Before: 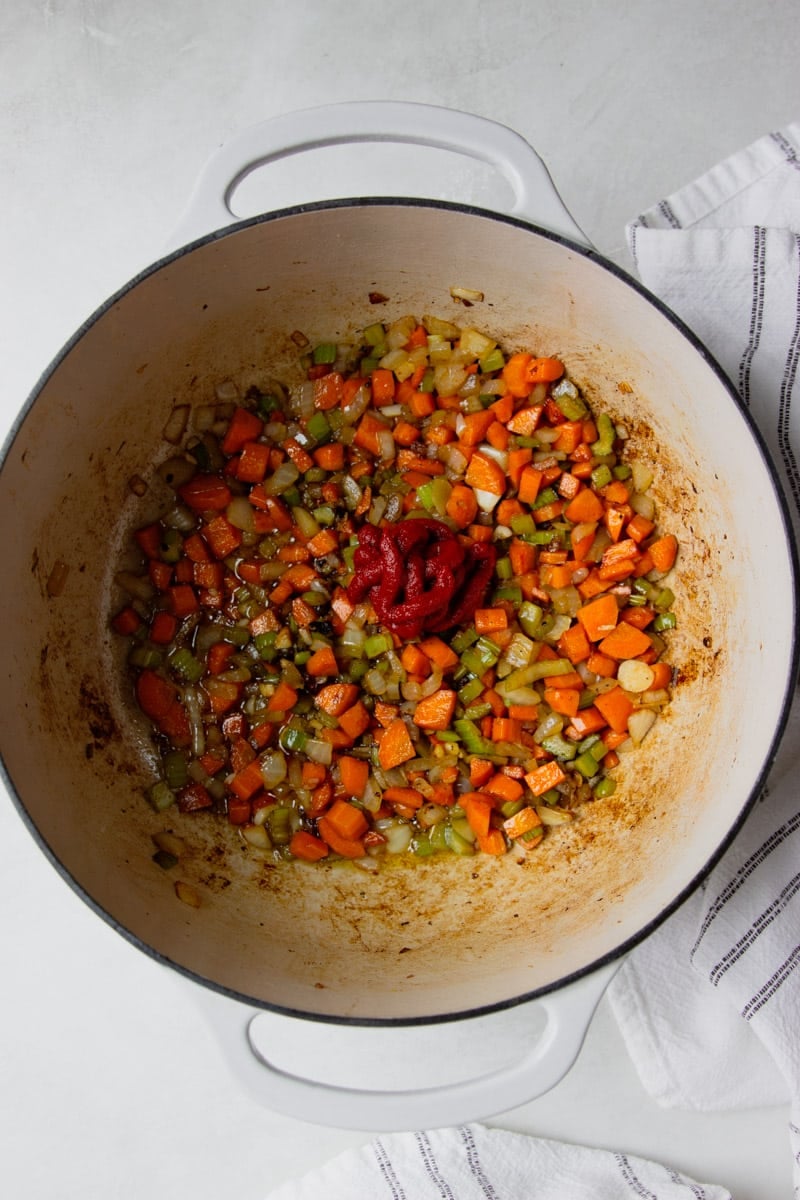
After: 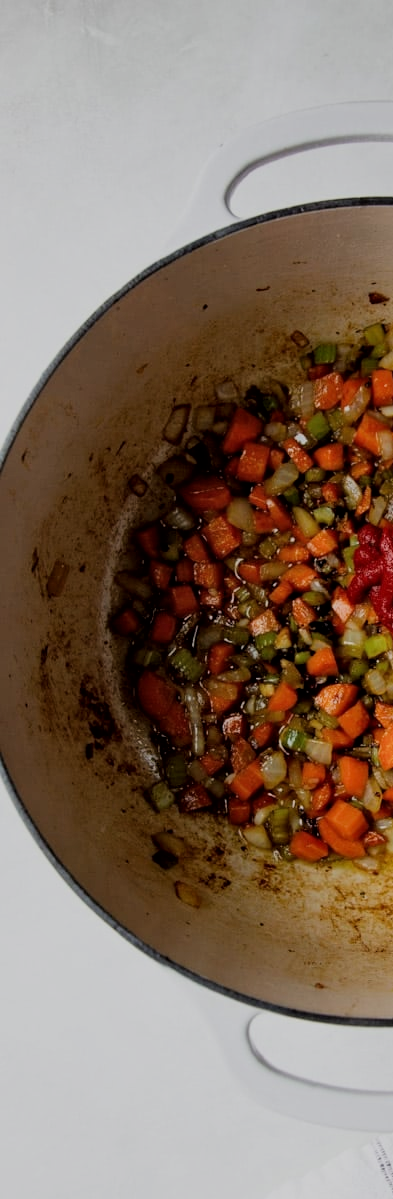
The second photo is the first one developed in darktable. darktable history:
crop and rotate: left 0%, top 0%, right 50.845%
local contrast: mode bilateral grid, contrast 20, coarseness 50, detail 120%, midtone range 0.2
filmic rgb: black relative exposure -7.65 EV, white relative exposure 4.56 EV, hardness 3.61, contrast 1.05
